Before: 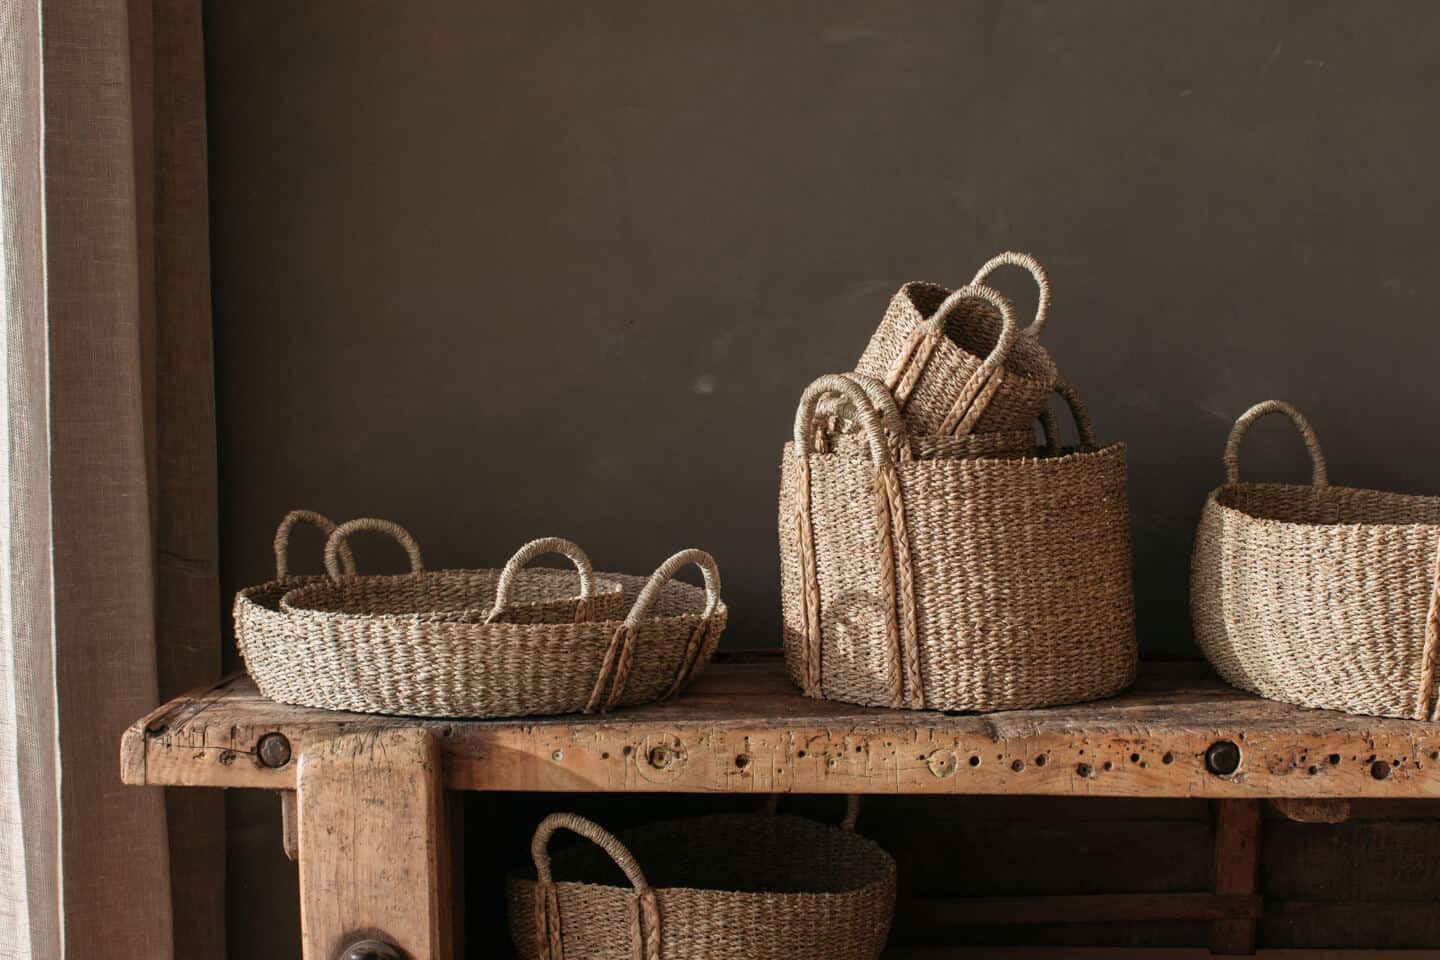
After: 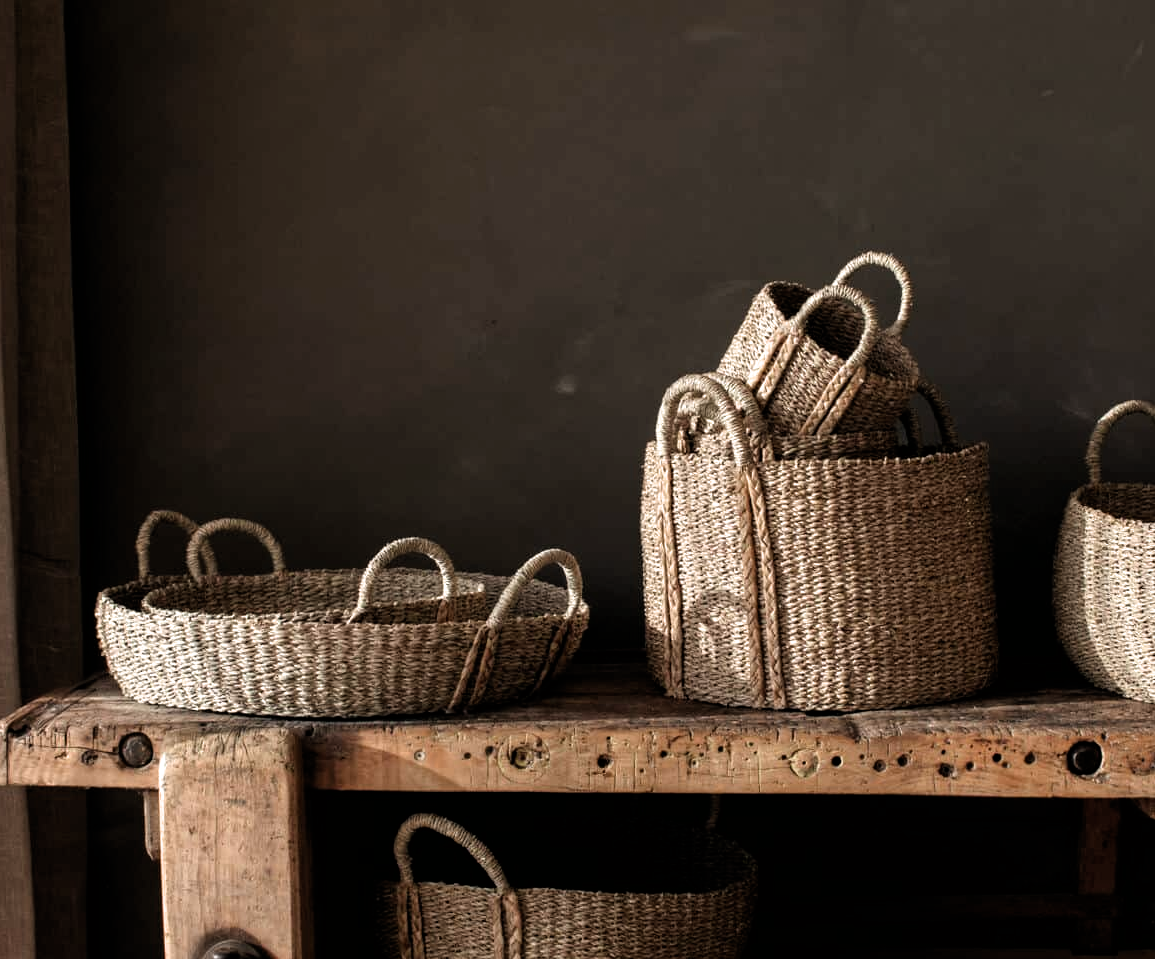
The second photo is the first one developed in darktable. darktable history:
crop and rotate: left 9.61%, right 10.178%
filmic rgb: black relative exposure -8.23 EV, white relative exposure 2.2 EV, target white luminance 99.93%, hardness 7.06, latitude 75.23%, contrast 1.317, highlights saturation mix -2.28%, shadows ↔ highlights balance 30.47%, color science v6 (2022)
